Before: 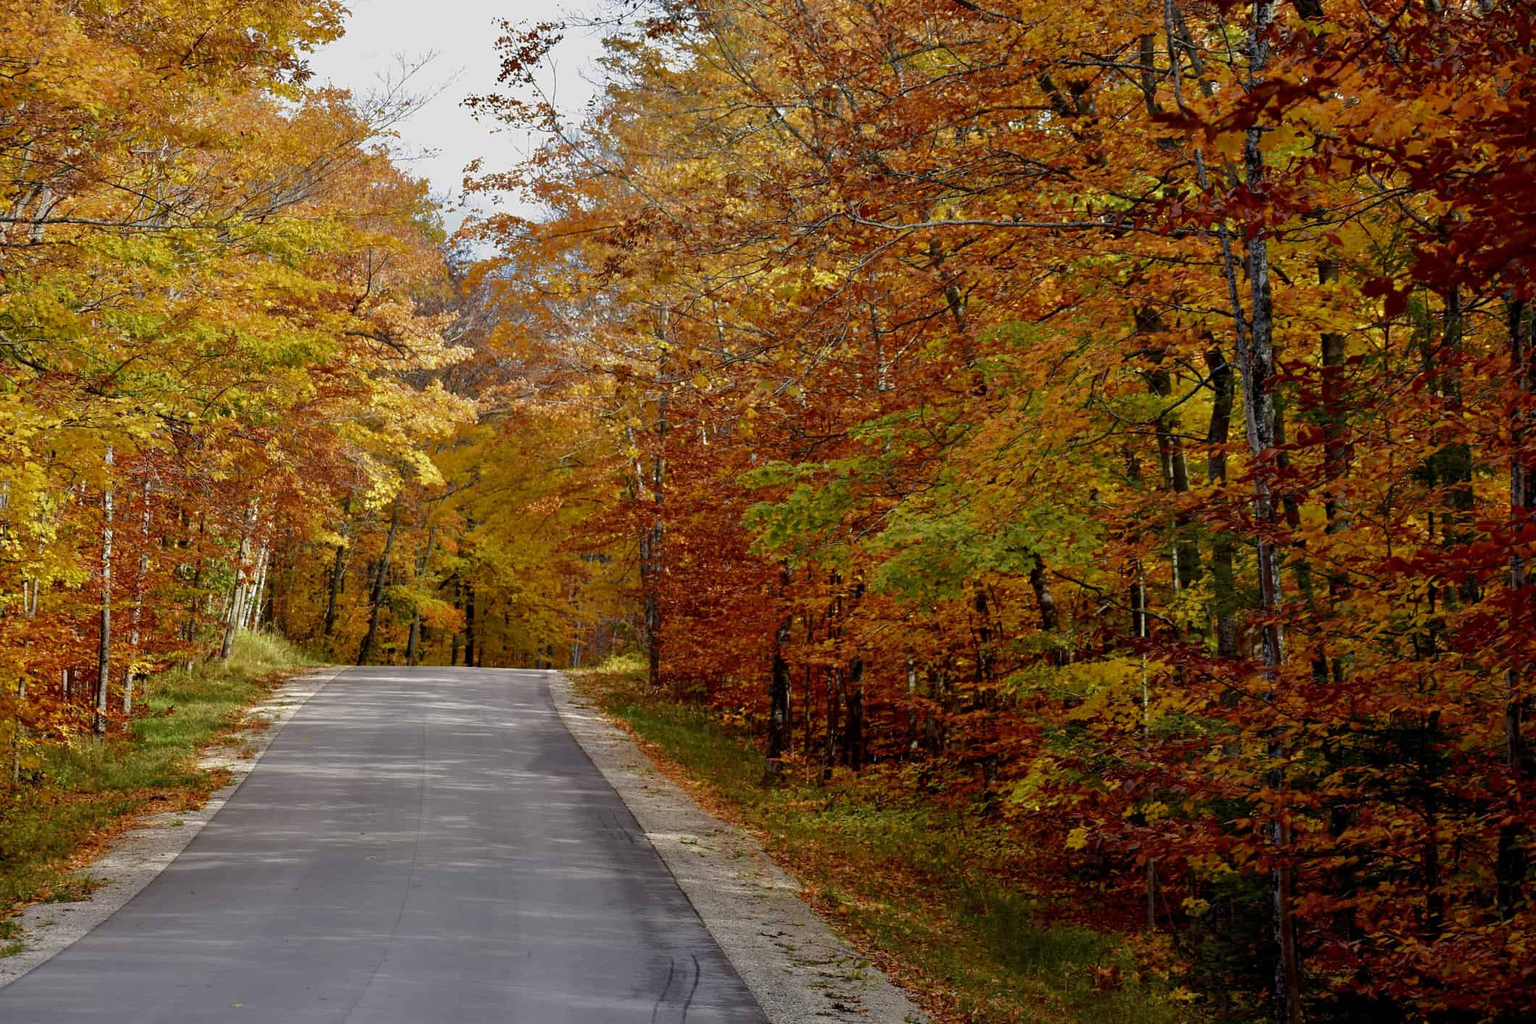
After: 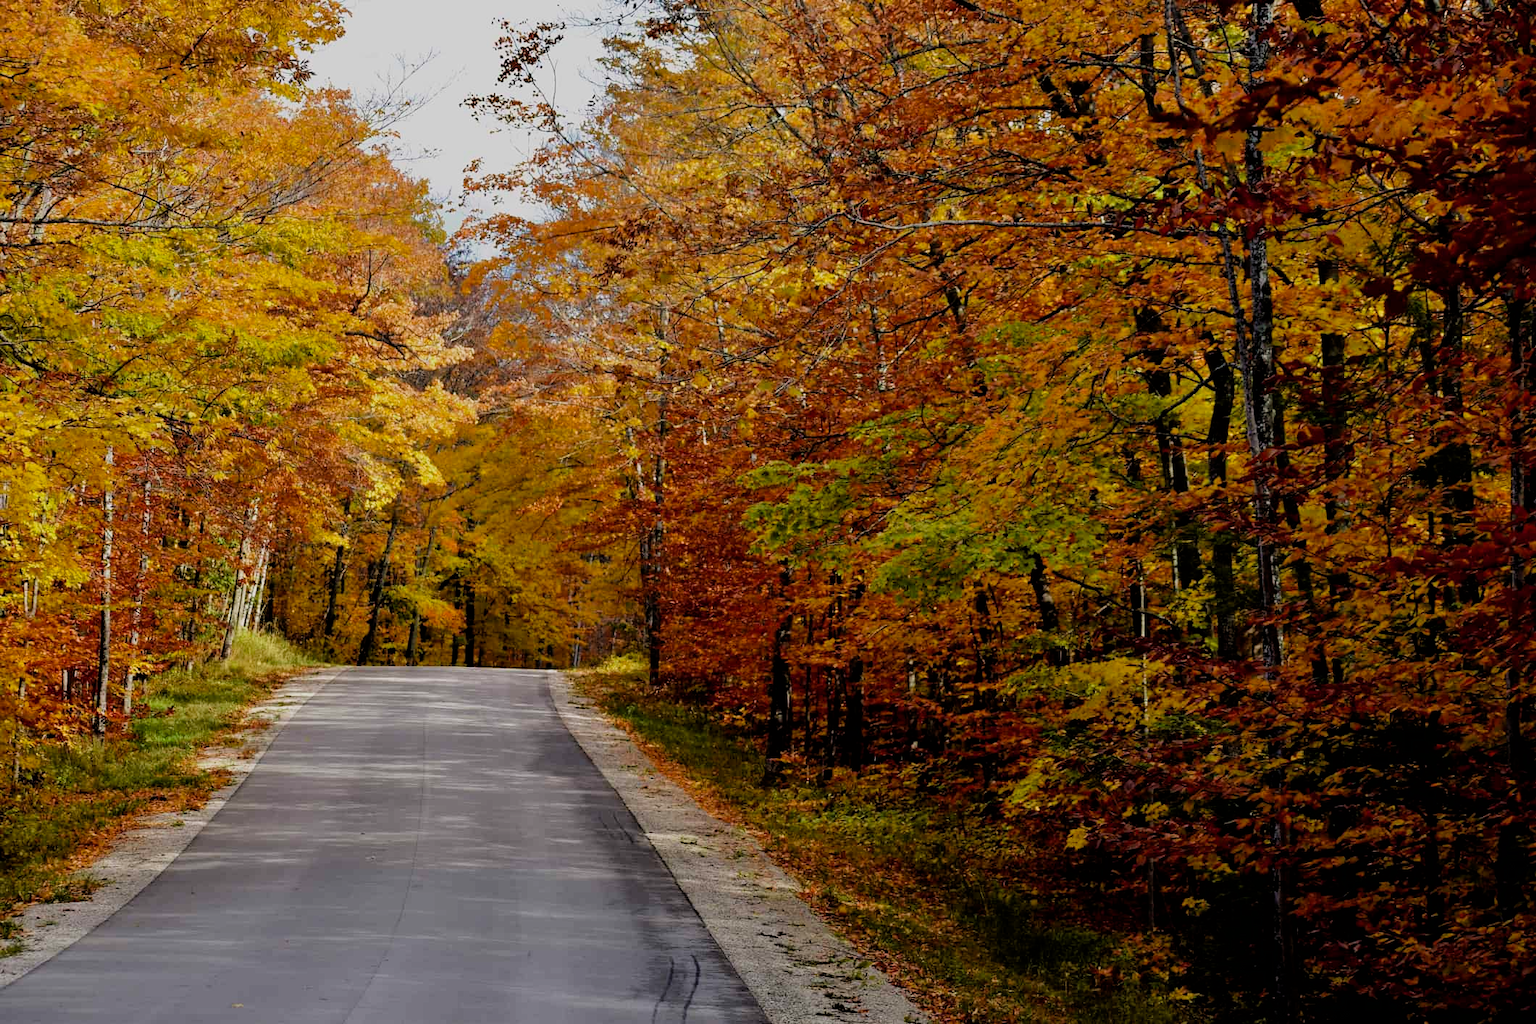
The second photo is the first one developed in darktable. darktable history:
filmic rgb: black relative exposure -5.07 EV, white relative exposure 3.98 EV, threshold -0.31 EV, transition 3.19 EV, structure ↔ texture 99.42%, hardness 2.88, contrast 1.197, enable highlight reconstruction true
